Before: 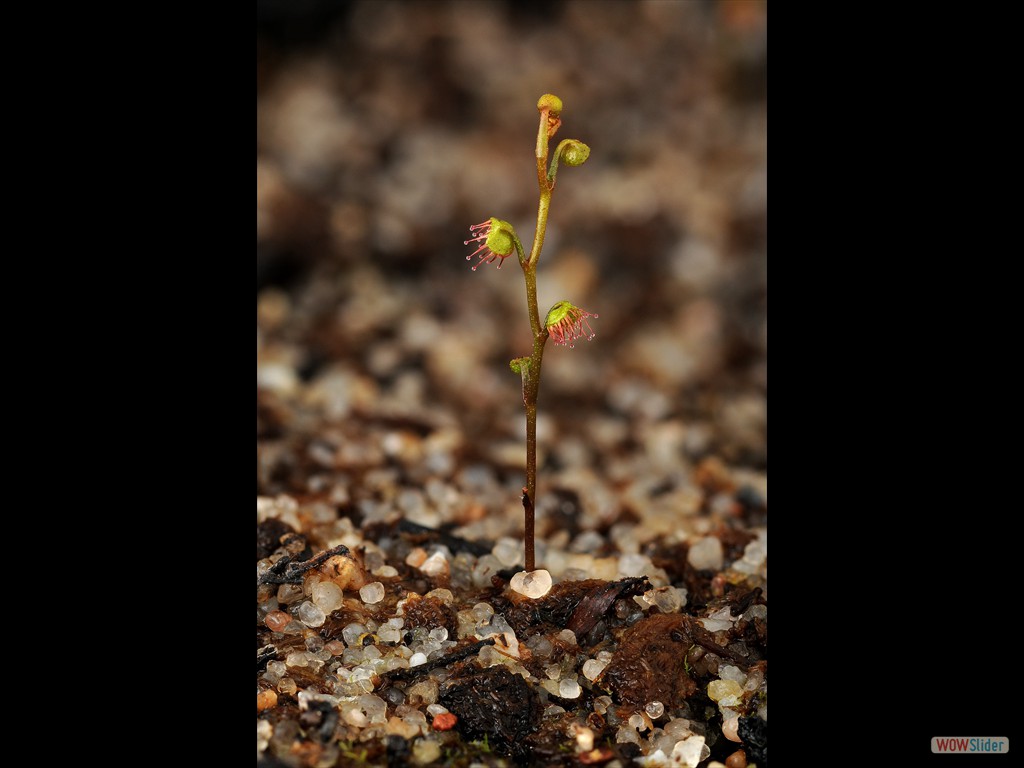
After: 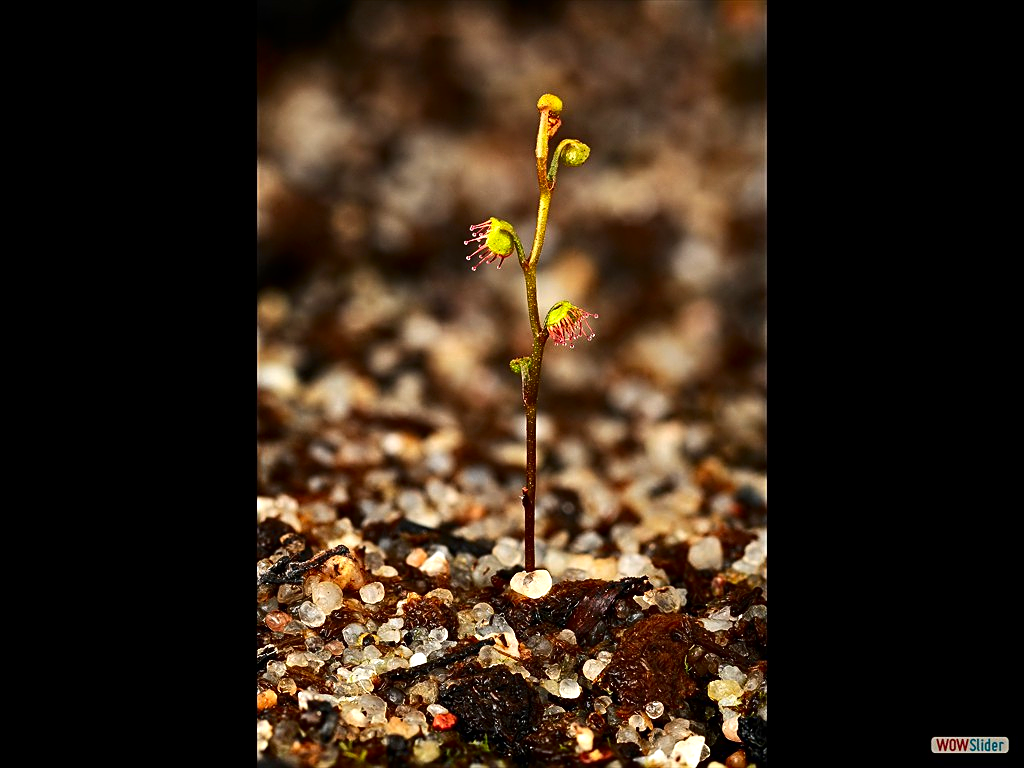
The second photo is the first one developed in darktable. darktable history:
contrast brightness saturation: contrast 0.19, brightness -0.11, saturation 0.21
exposure: black level correction 0, exposure 0.7 EV, compensate exposure bias true, compensate highlight preservation false
sharpen: on, module defaults
